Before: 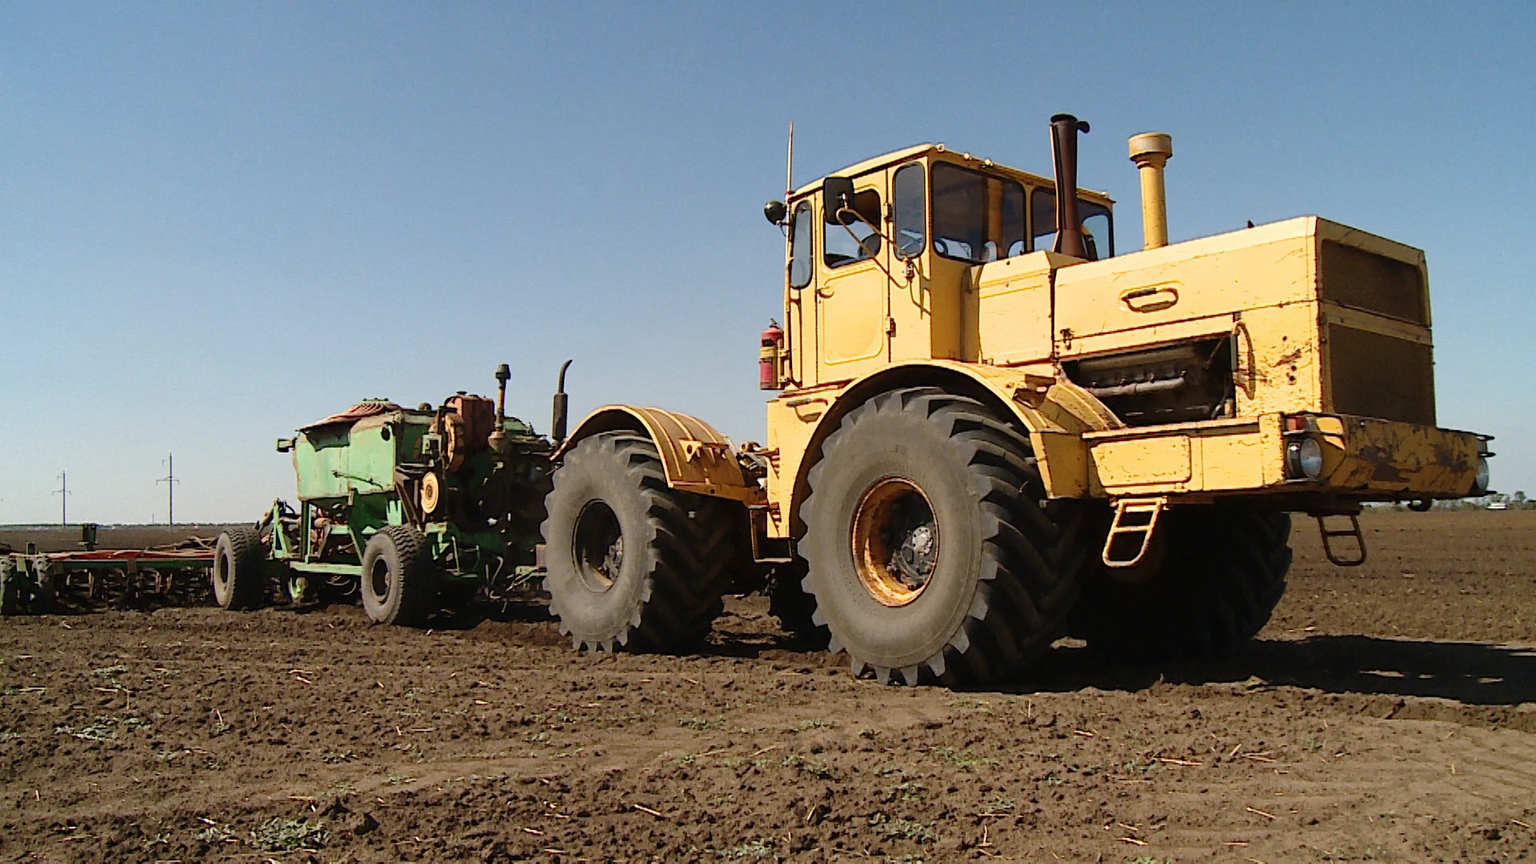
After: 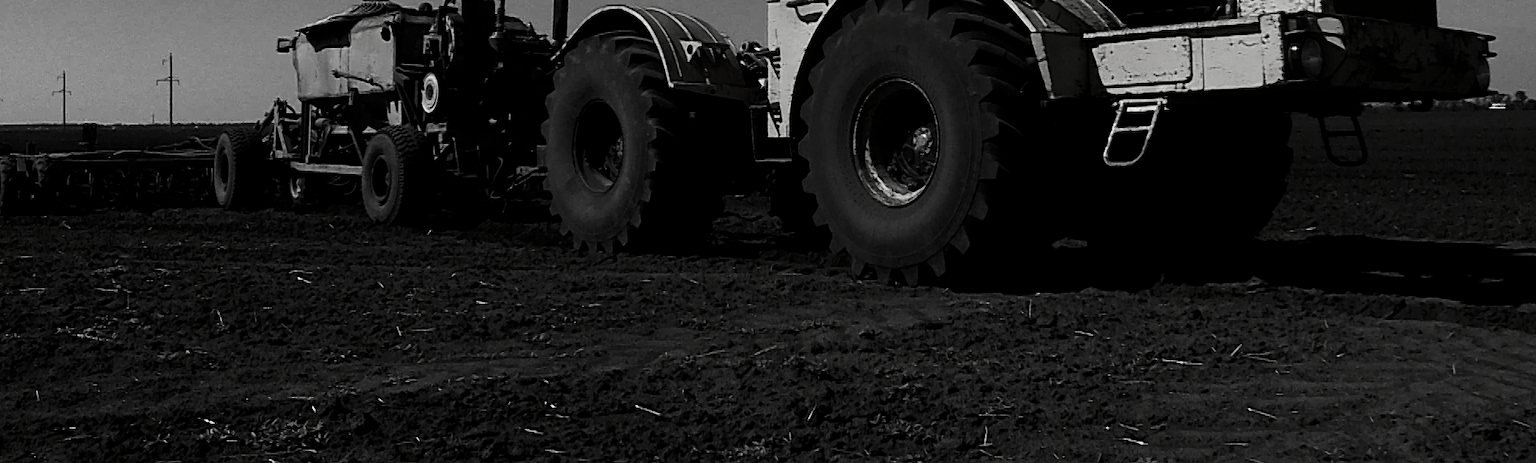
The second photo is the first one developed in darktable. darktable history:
contrast brightness saturation: contrast 0.02, brightness -0.997, saturation -0.991
crop and rotate: top 46.326%, right 0.021%
